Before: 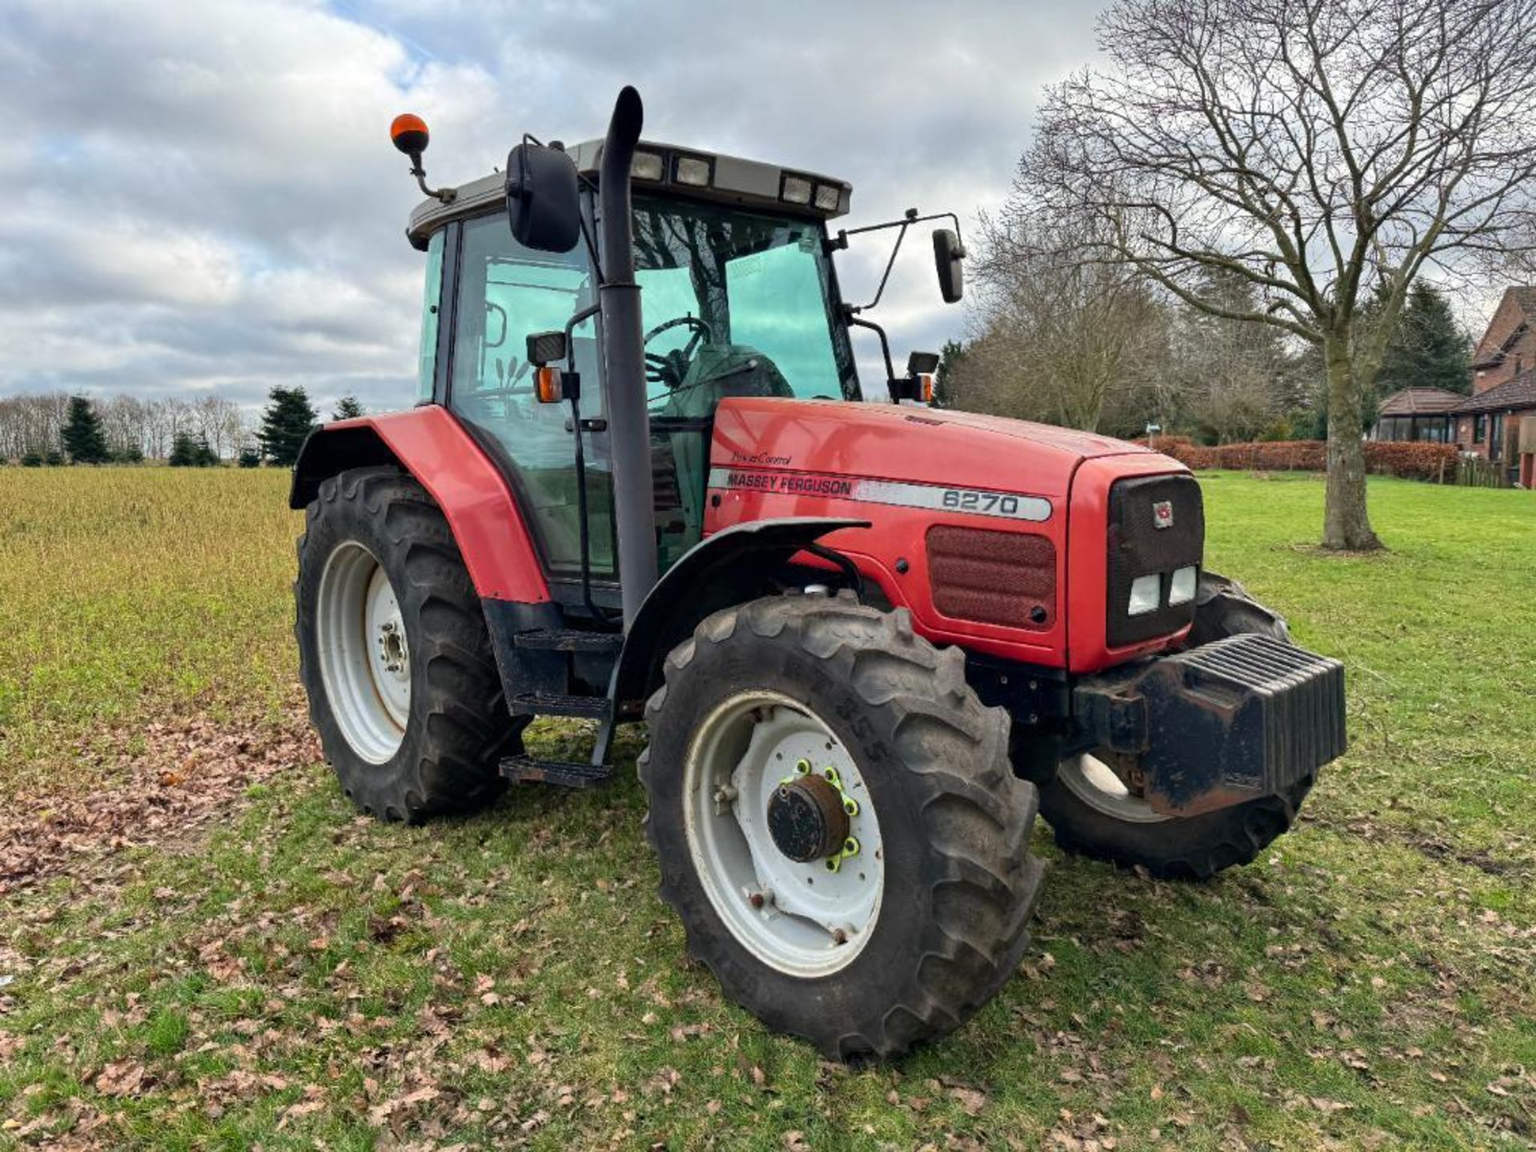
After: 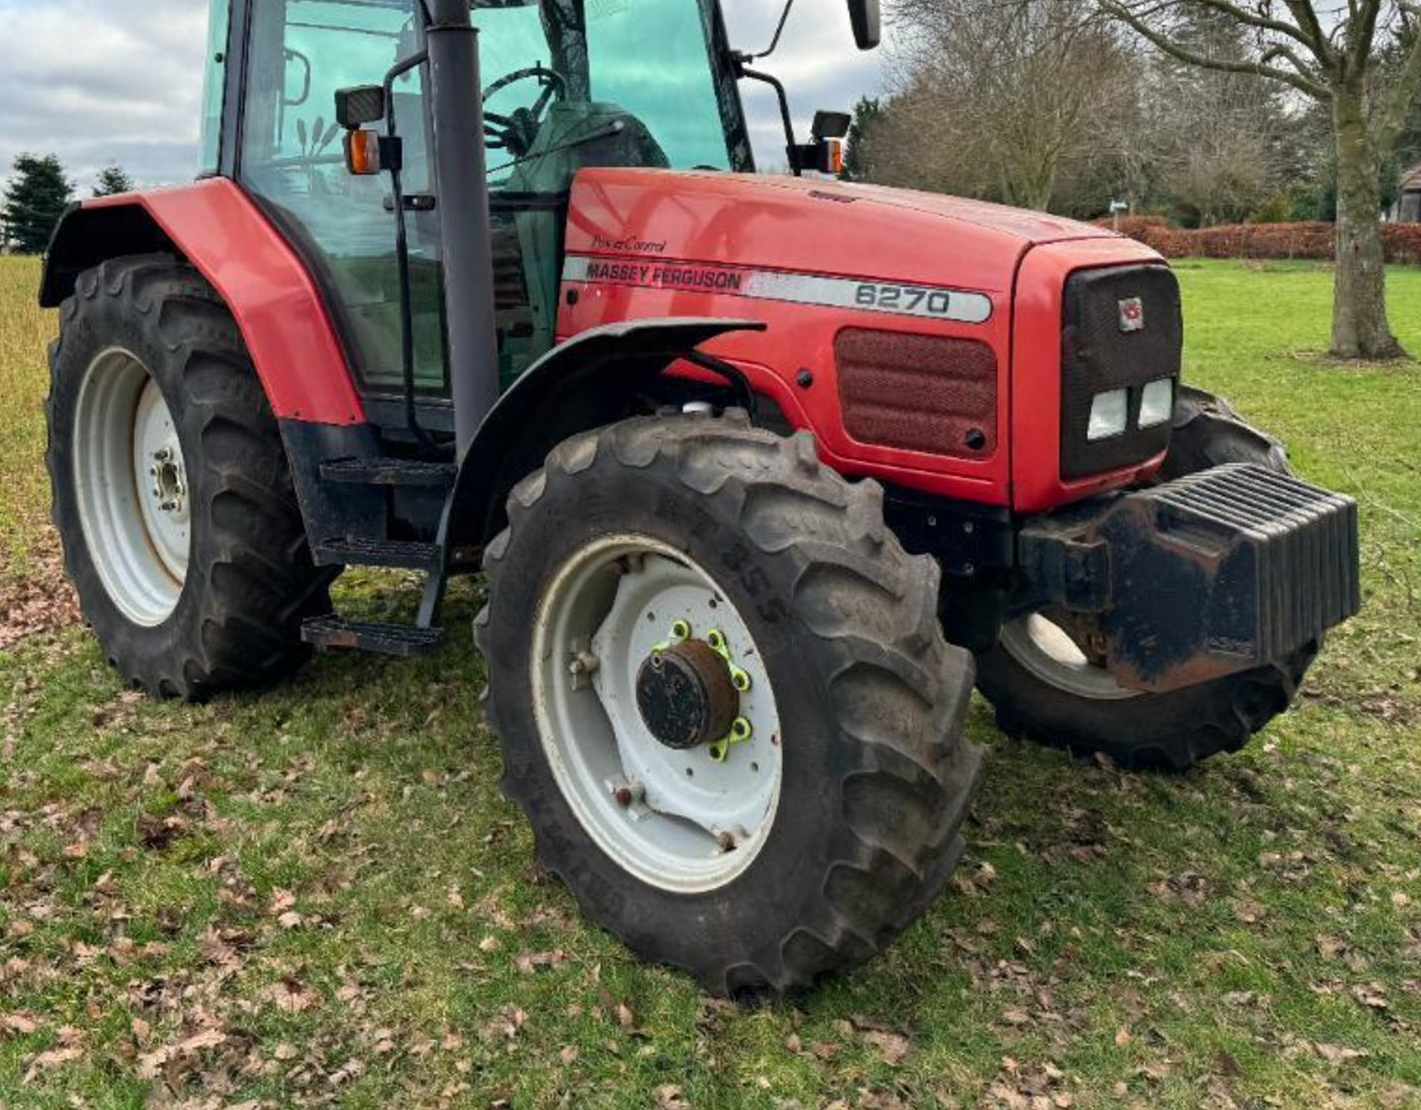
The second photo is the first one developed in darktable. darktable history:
shadows and highlights: shadows -23.08, highlights 46.15, soften with gaussian
crop: left 16.871%, top 22.857%, right 9.116%
